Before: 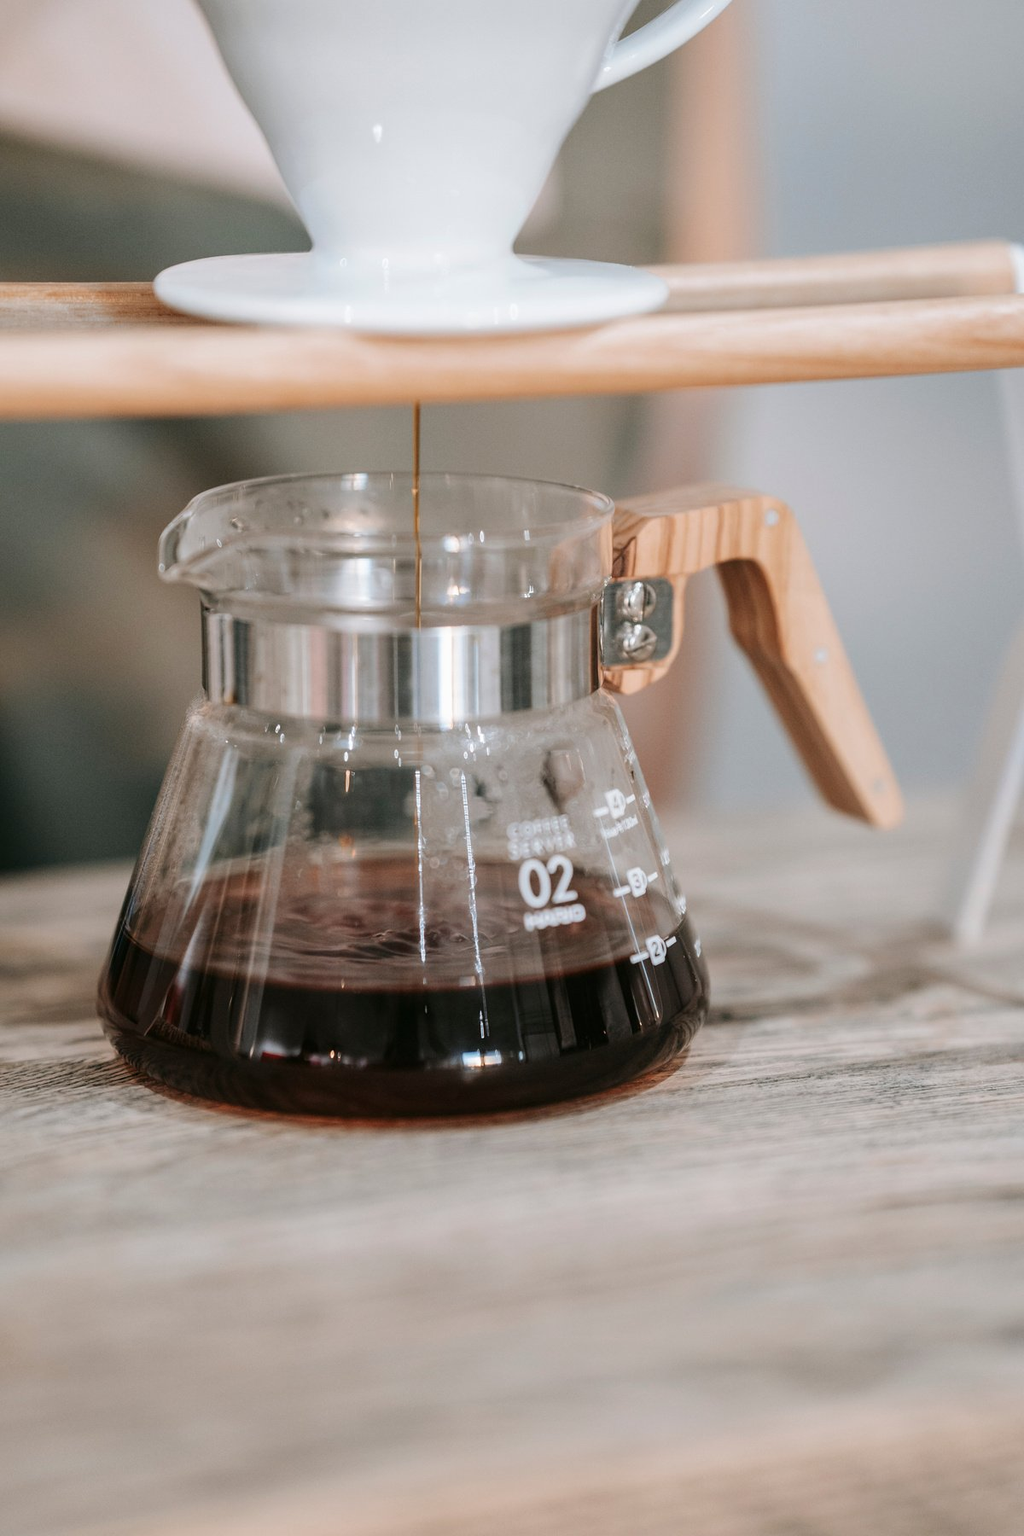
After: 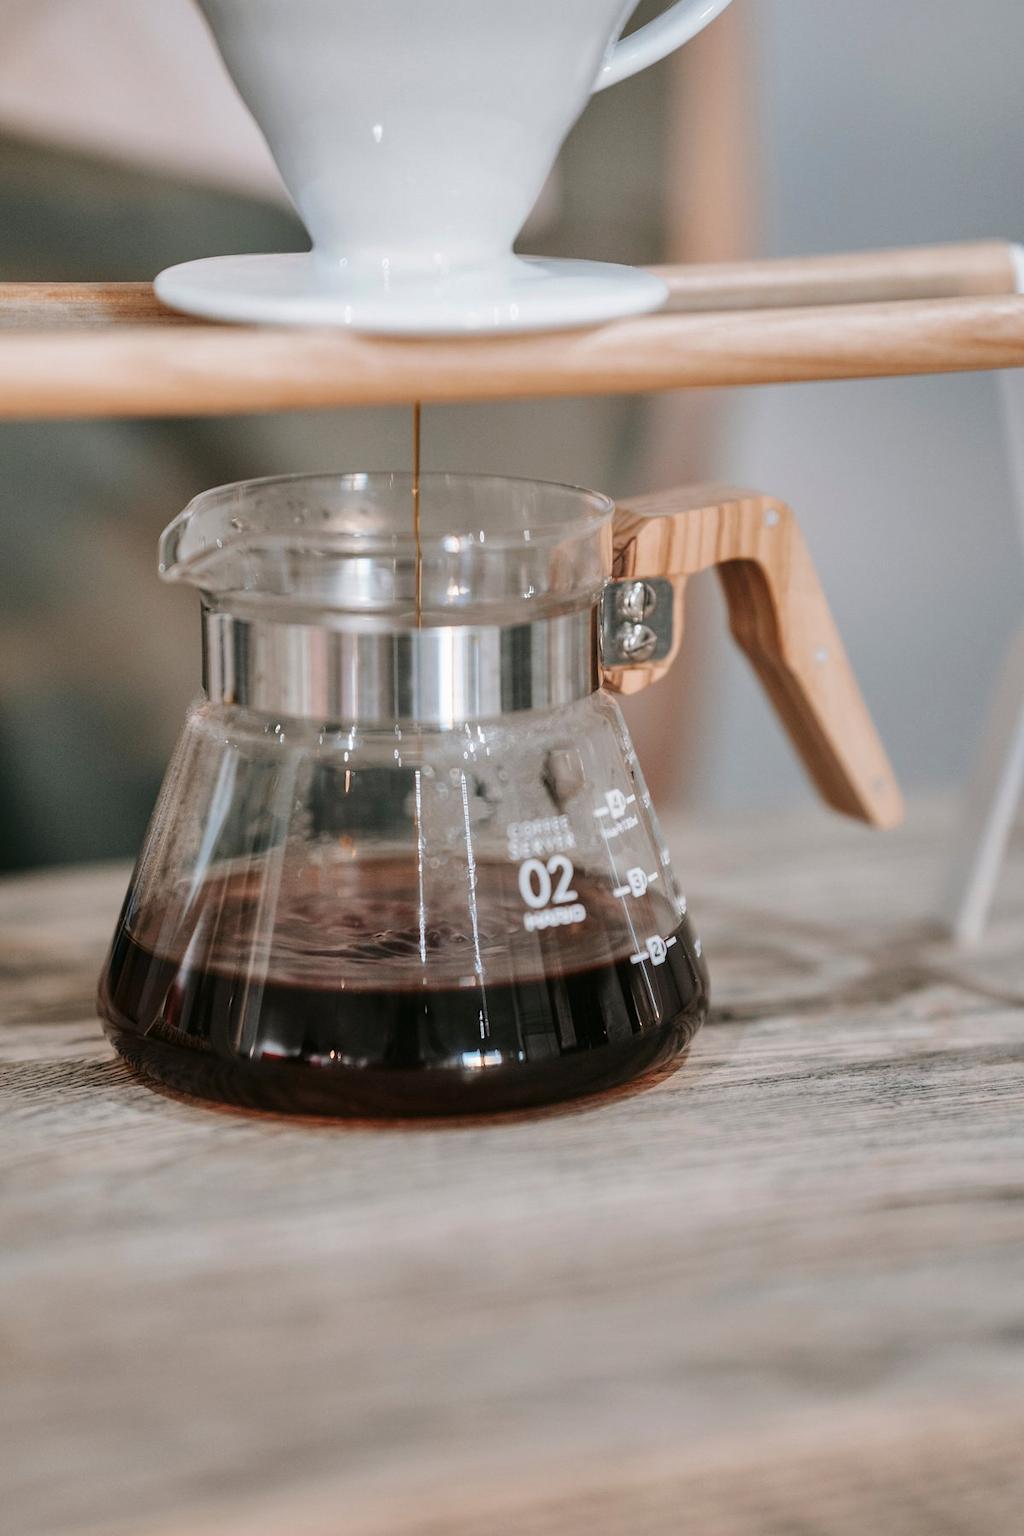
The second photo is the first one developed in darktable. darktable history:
levels: mode automatic, gray 50.8%
shadows and highlights: soften with gaussian
